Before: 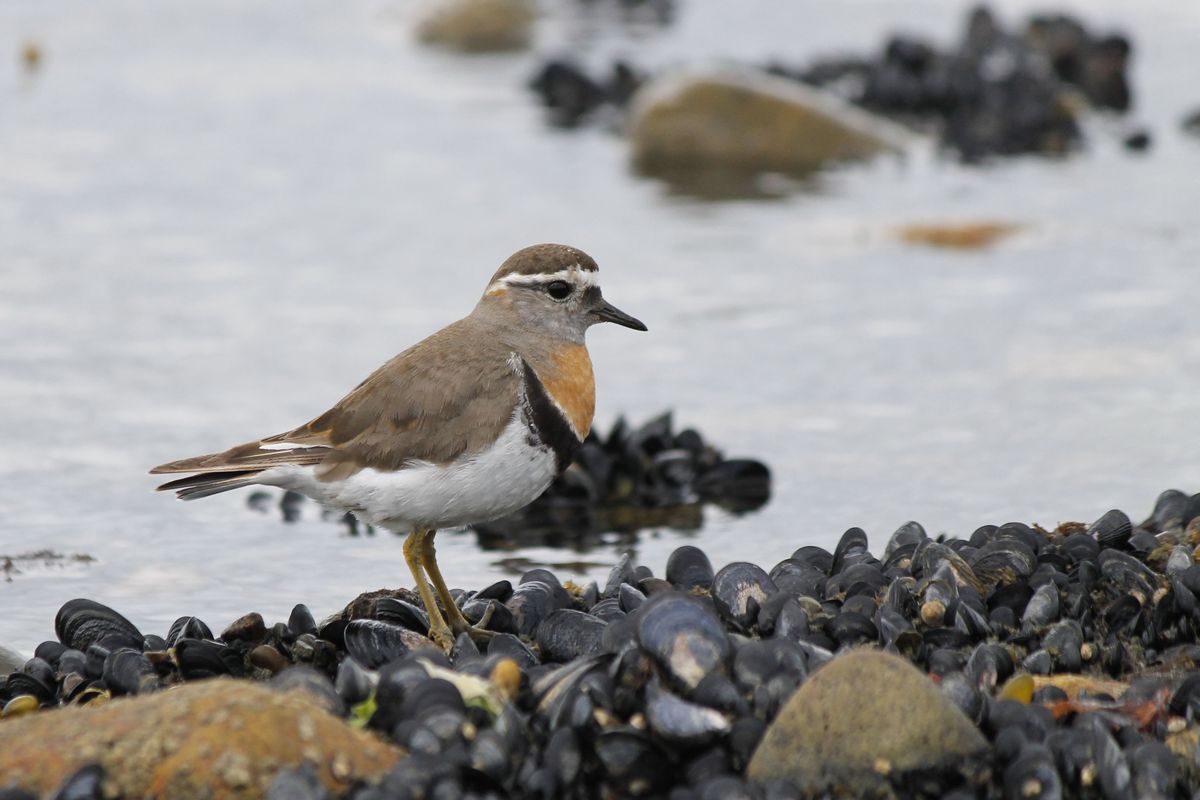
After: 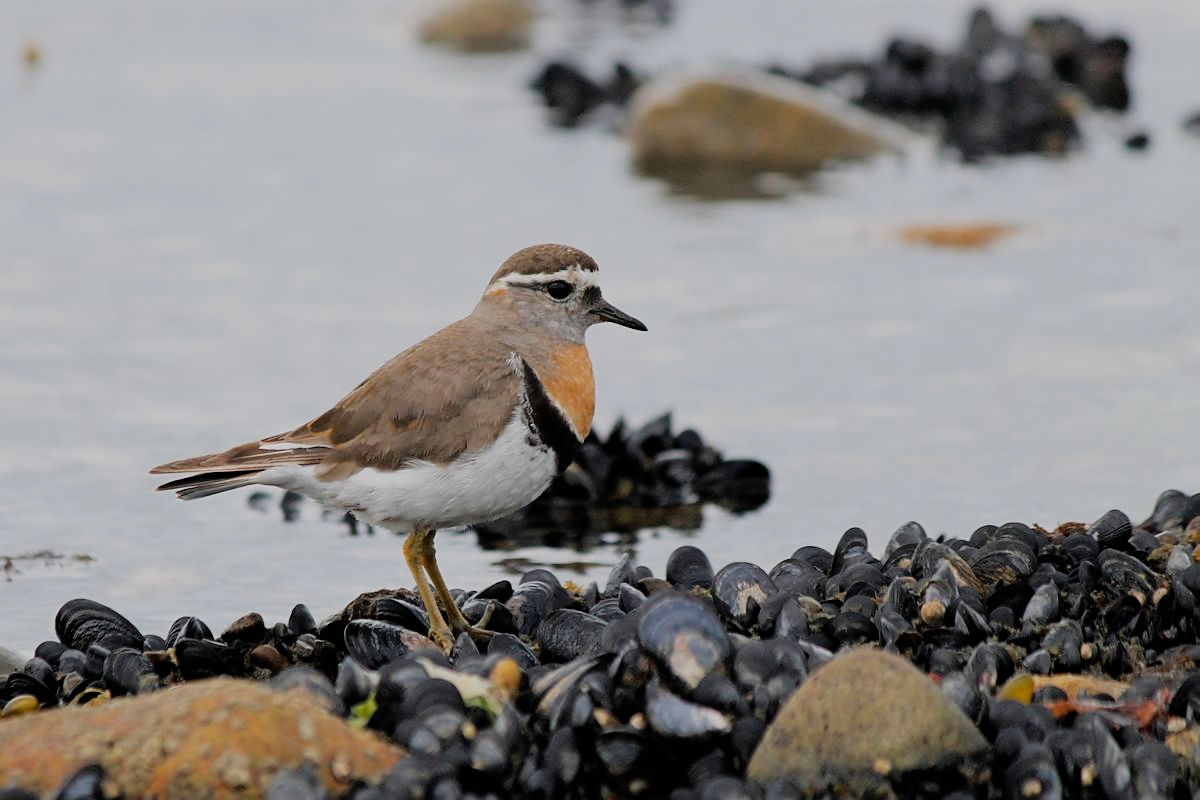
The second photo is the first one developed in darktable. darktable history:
sharpen: amount 0.215
filmic rgb: black relative exposure -8.5 EV, white relative exposure 5.52 EV, hardness 3.35, contrast 1.019
